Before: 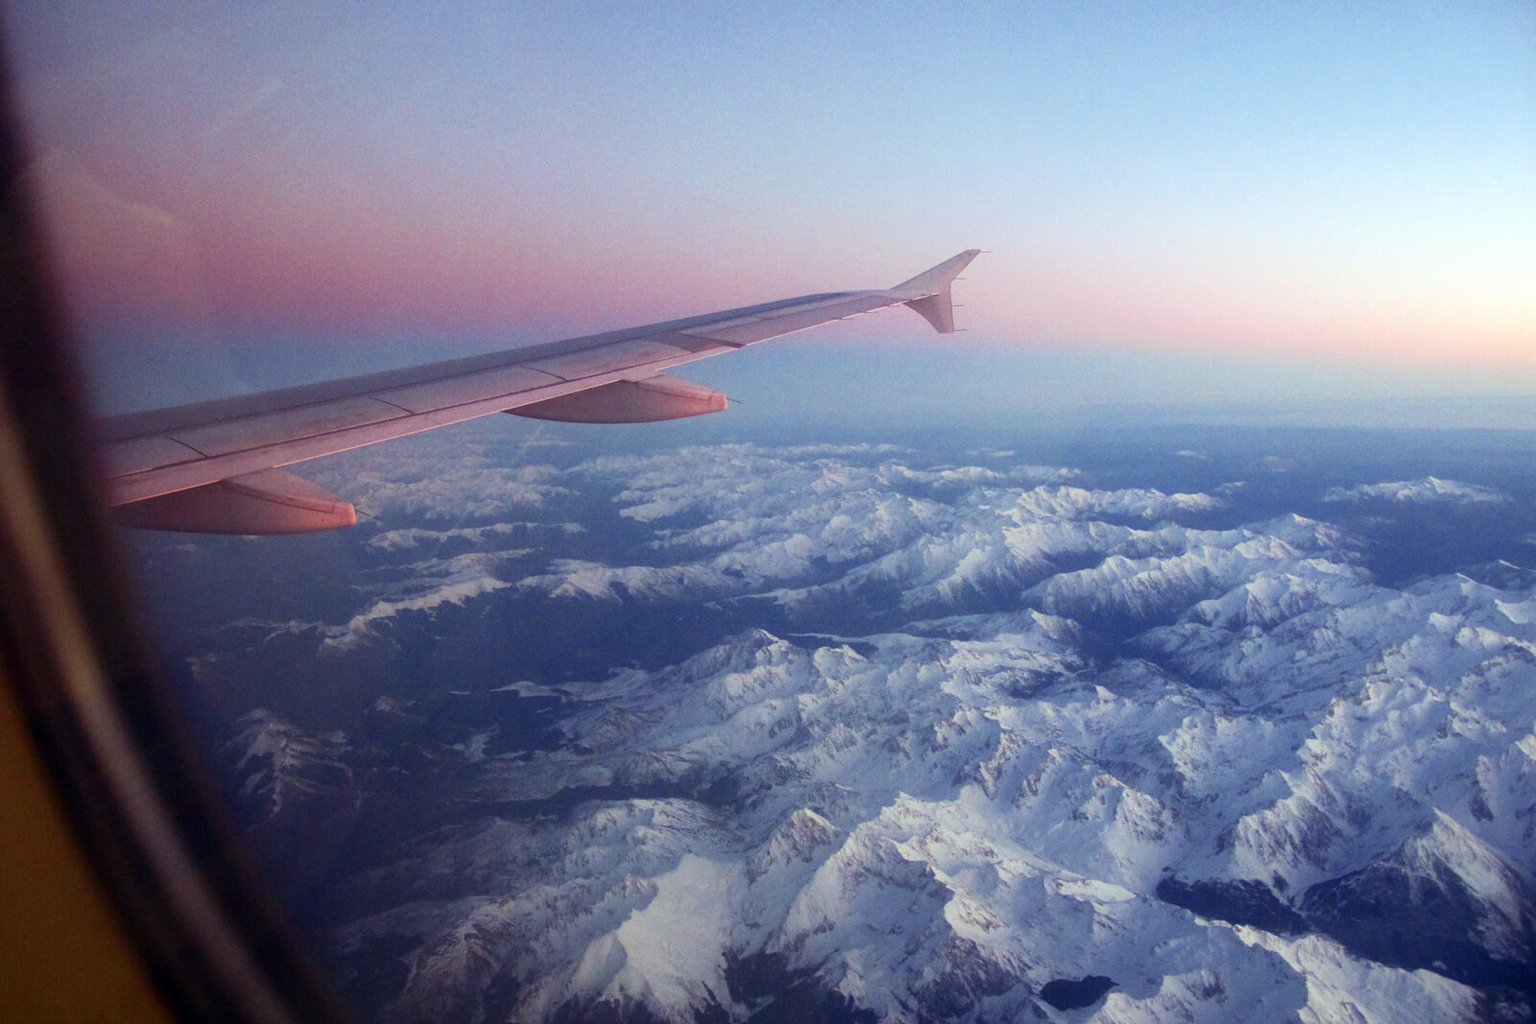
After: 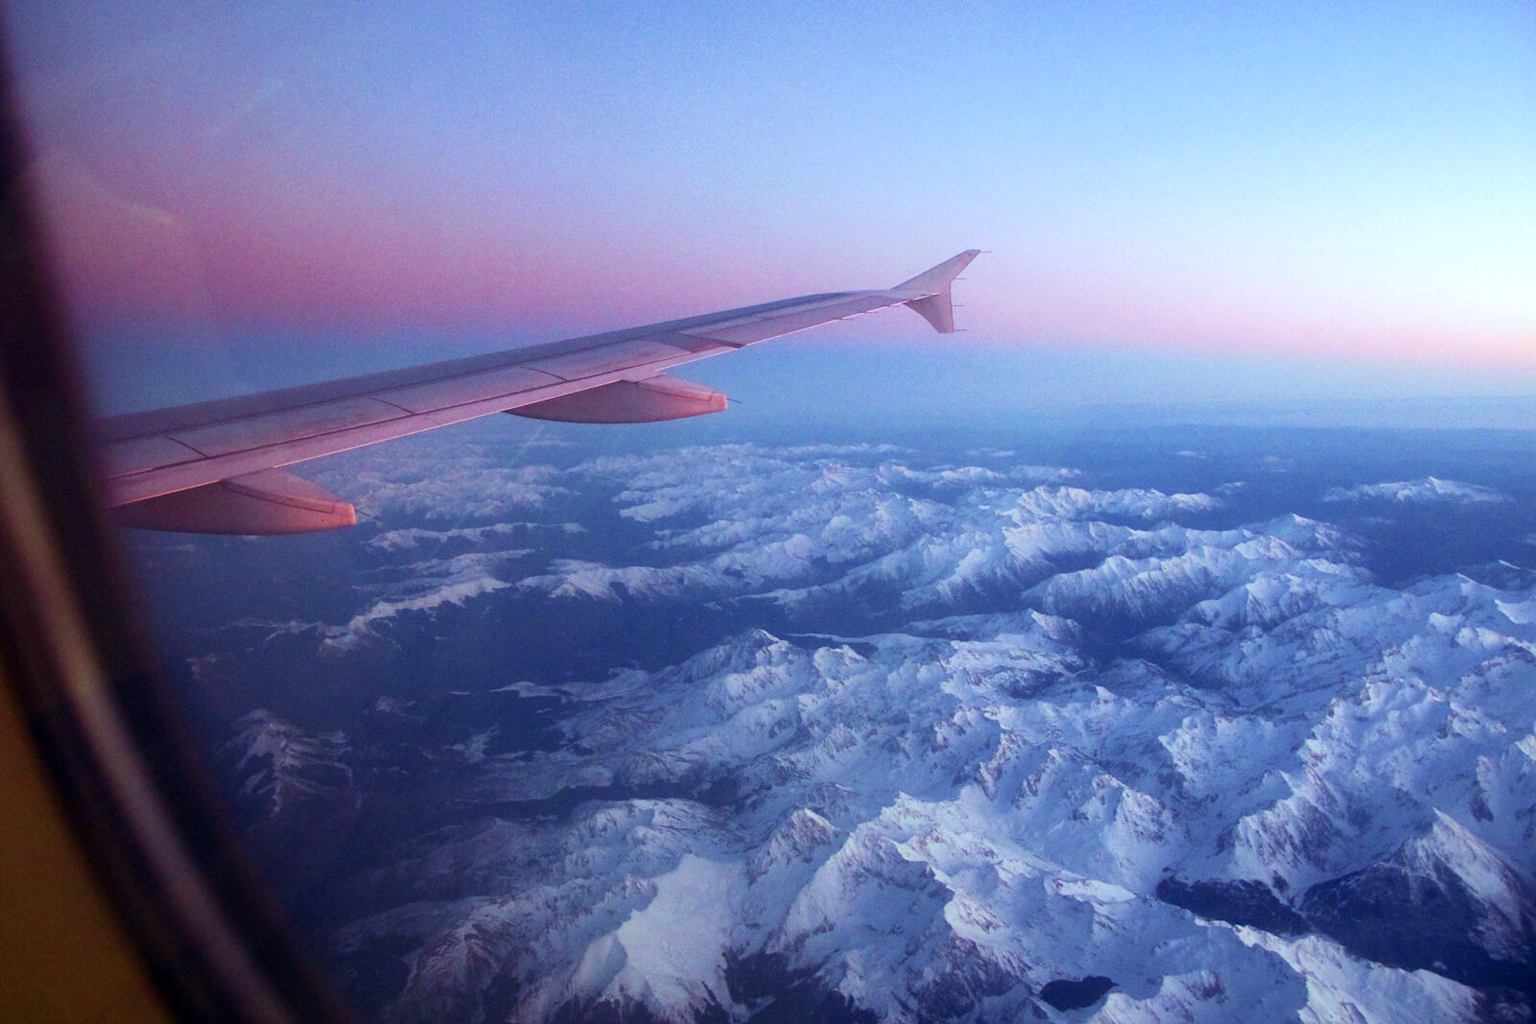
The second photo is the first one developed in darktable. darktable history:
color calibration: illuminant as shot in camera, x 0.37, y 0.382, temperature 4316.64 K
velvia: on, module defaults
